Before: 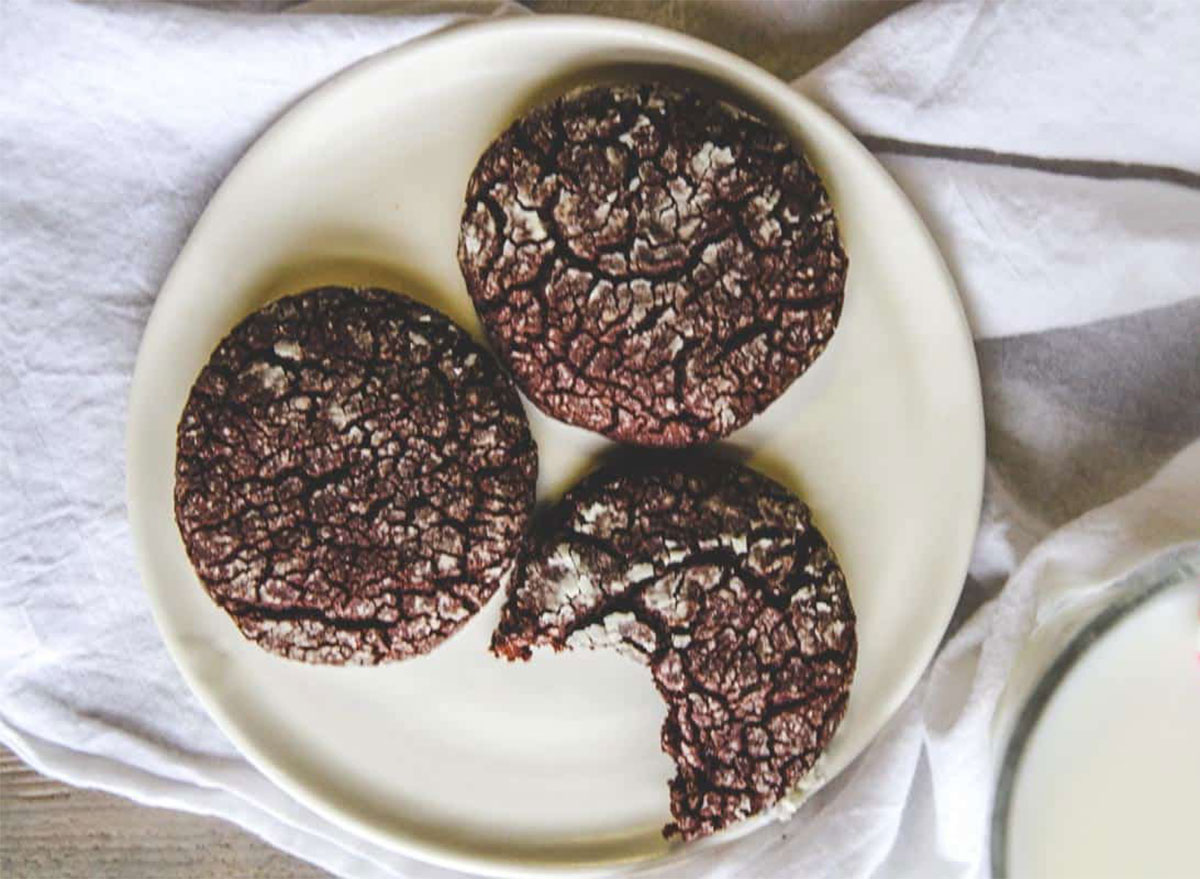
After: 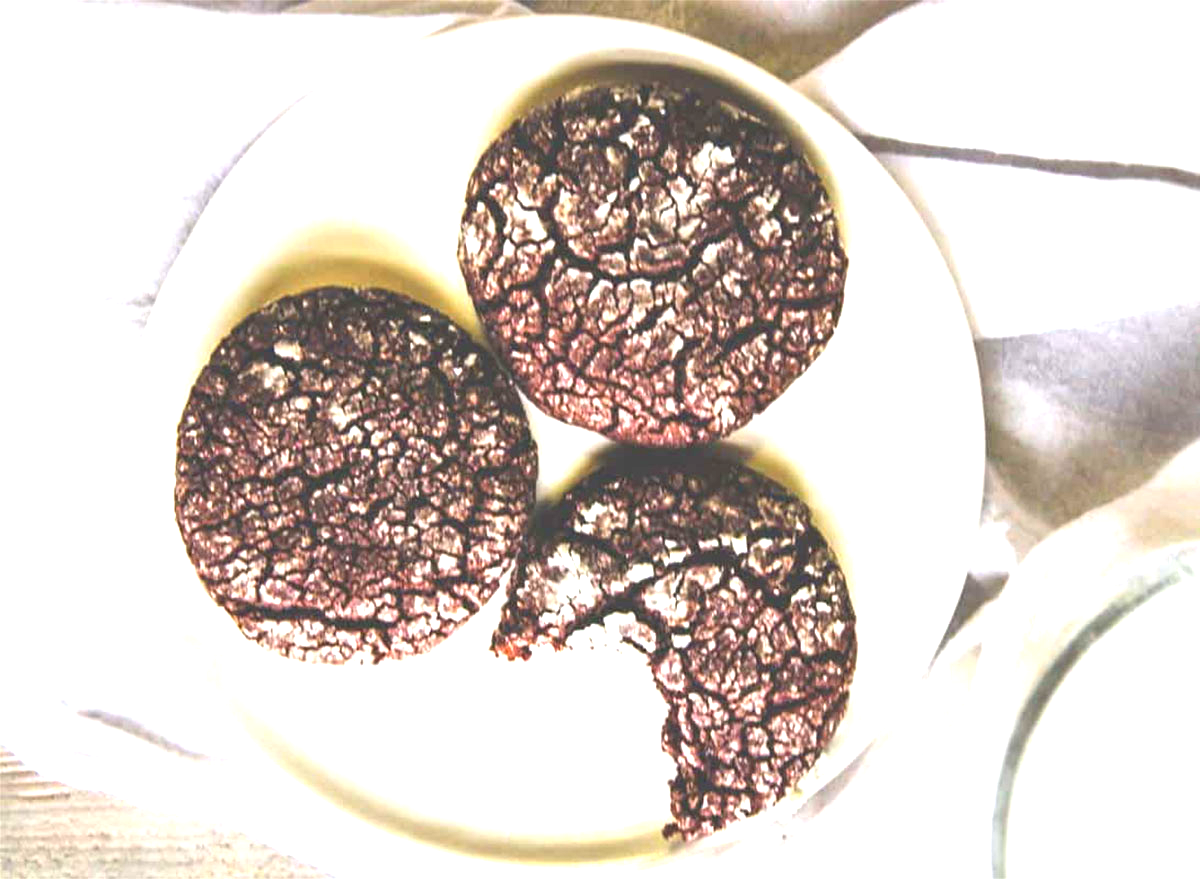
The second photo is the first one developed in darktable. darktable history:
exposure: black level correction 0, exposure 1.492 EV, compensate highlight preservation false
